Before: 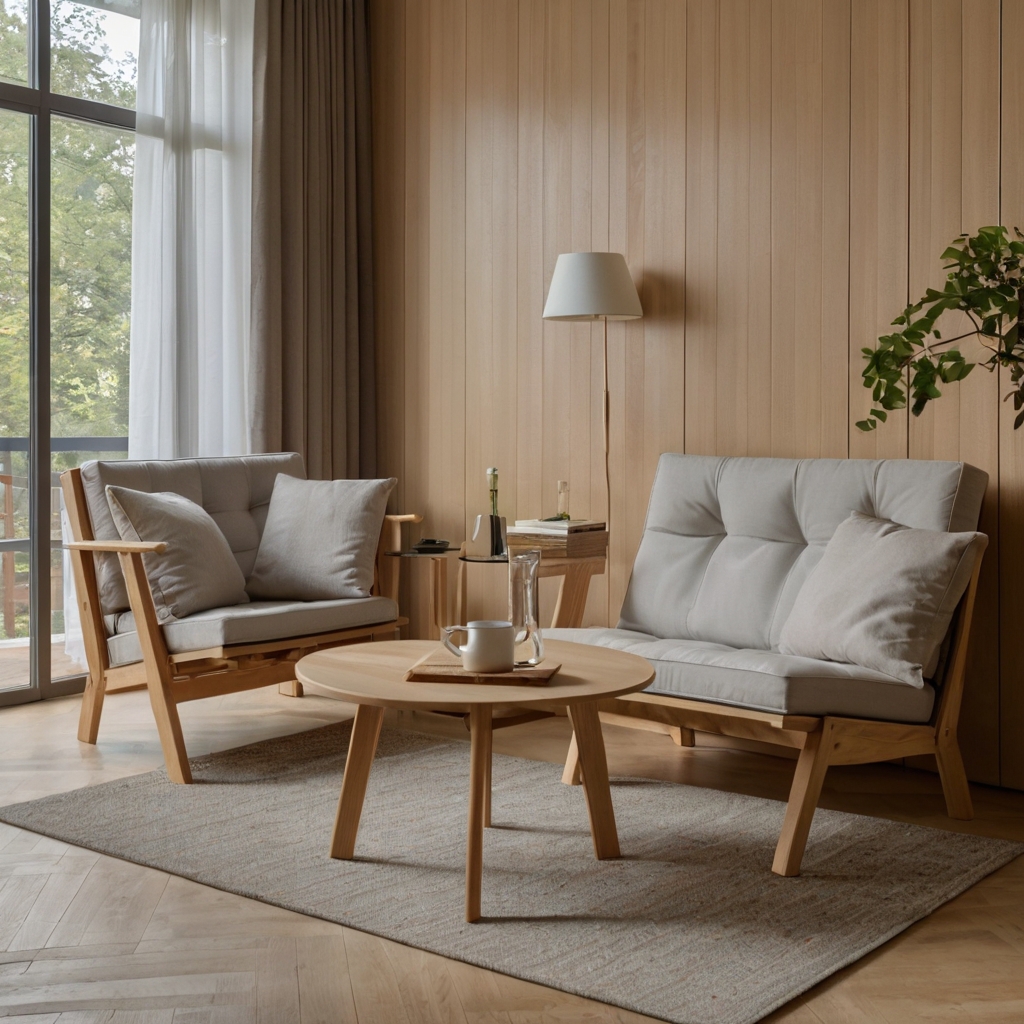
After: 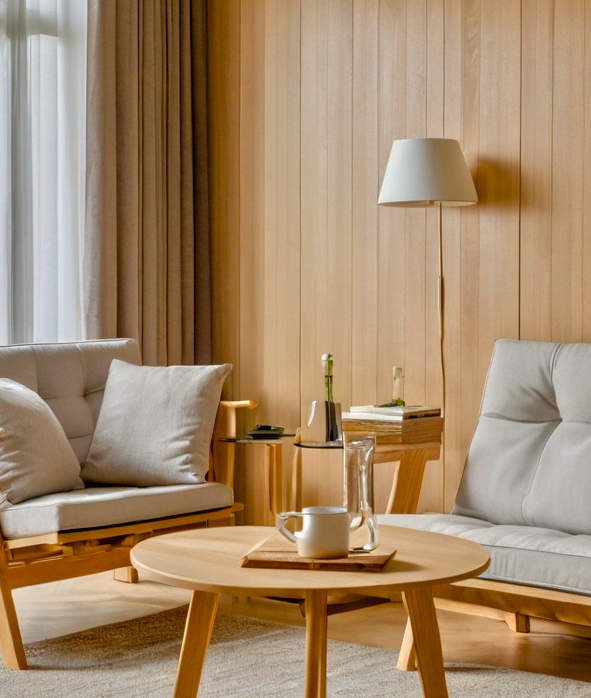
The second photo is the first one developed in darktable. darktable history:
color balance rgb: perceptual saturation grading › global saturation 20%, perceptual saturation grading › highlights 2.68%, perceptual saturation grading › shadows 50%
local contrast: on, module defaults
tone equalizer: -7 EV 0.15 EV, -6 EV 0.6 EV, -5 EV 1.15 EV, -4 EV 1.33 EV, -3 EV 1.15 EV, -2 EV 0.6 EV, -1 EV 0.15 EV, mask exposure compensation -0.5 EV
crop: left 16.202%, top 11.208%, right 26.045%, bottom 20.557%
